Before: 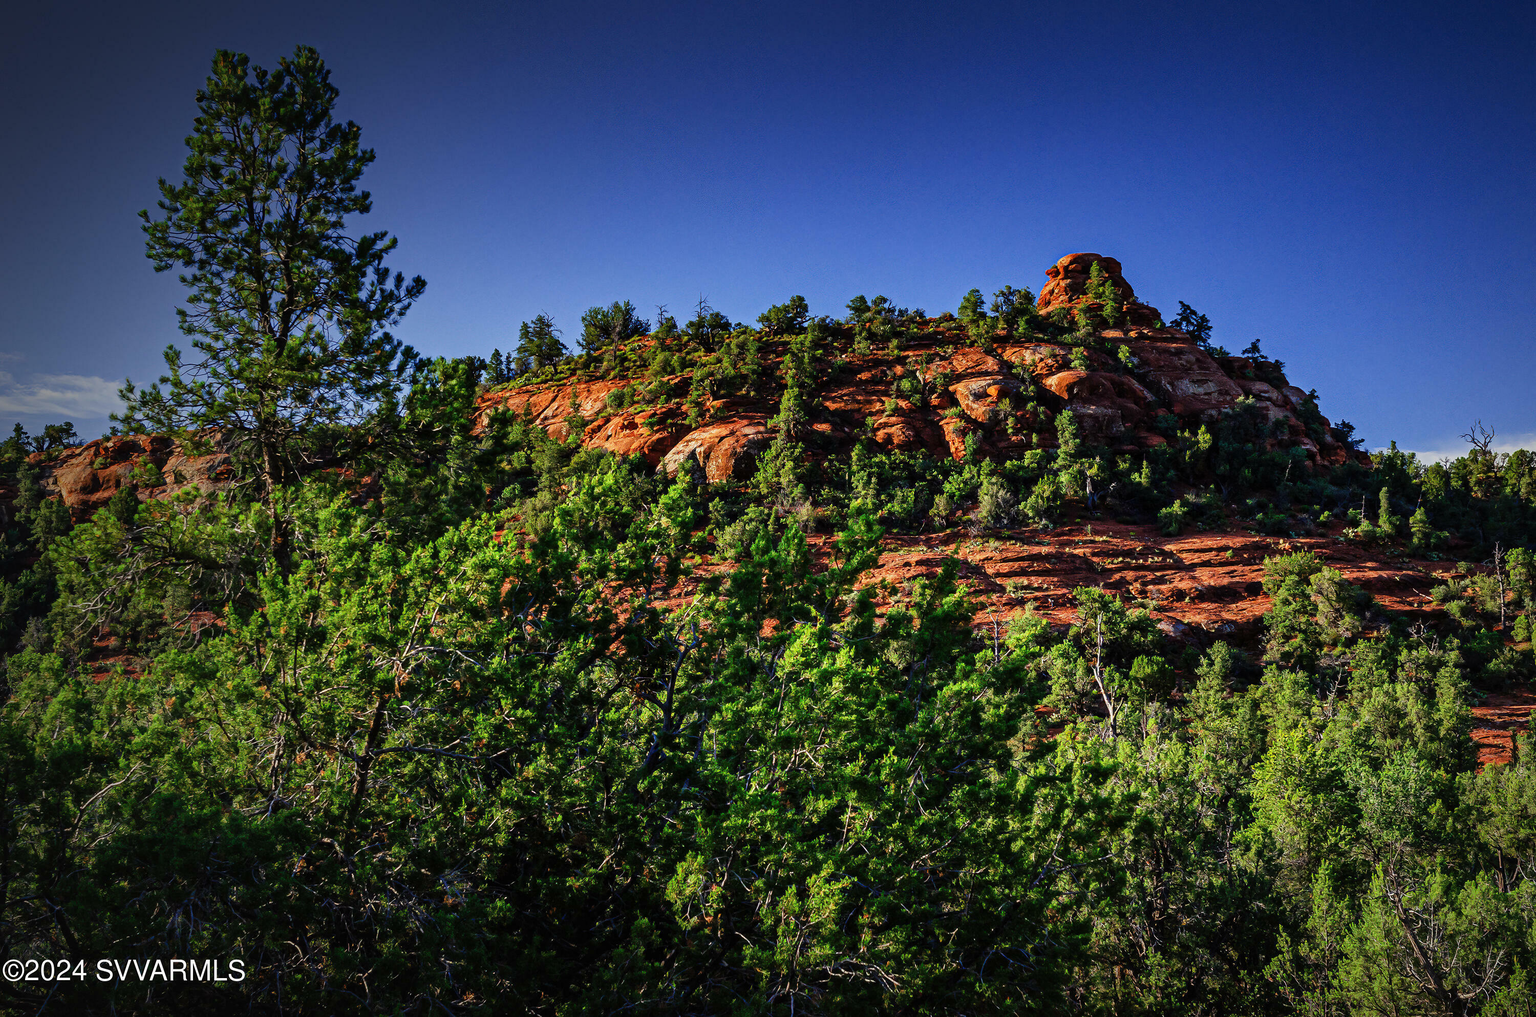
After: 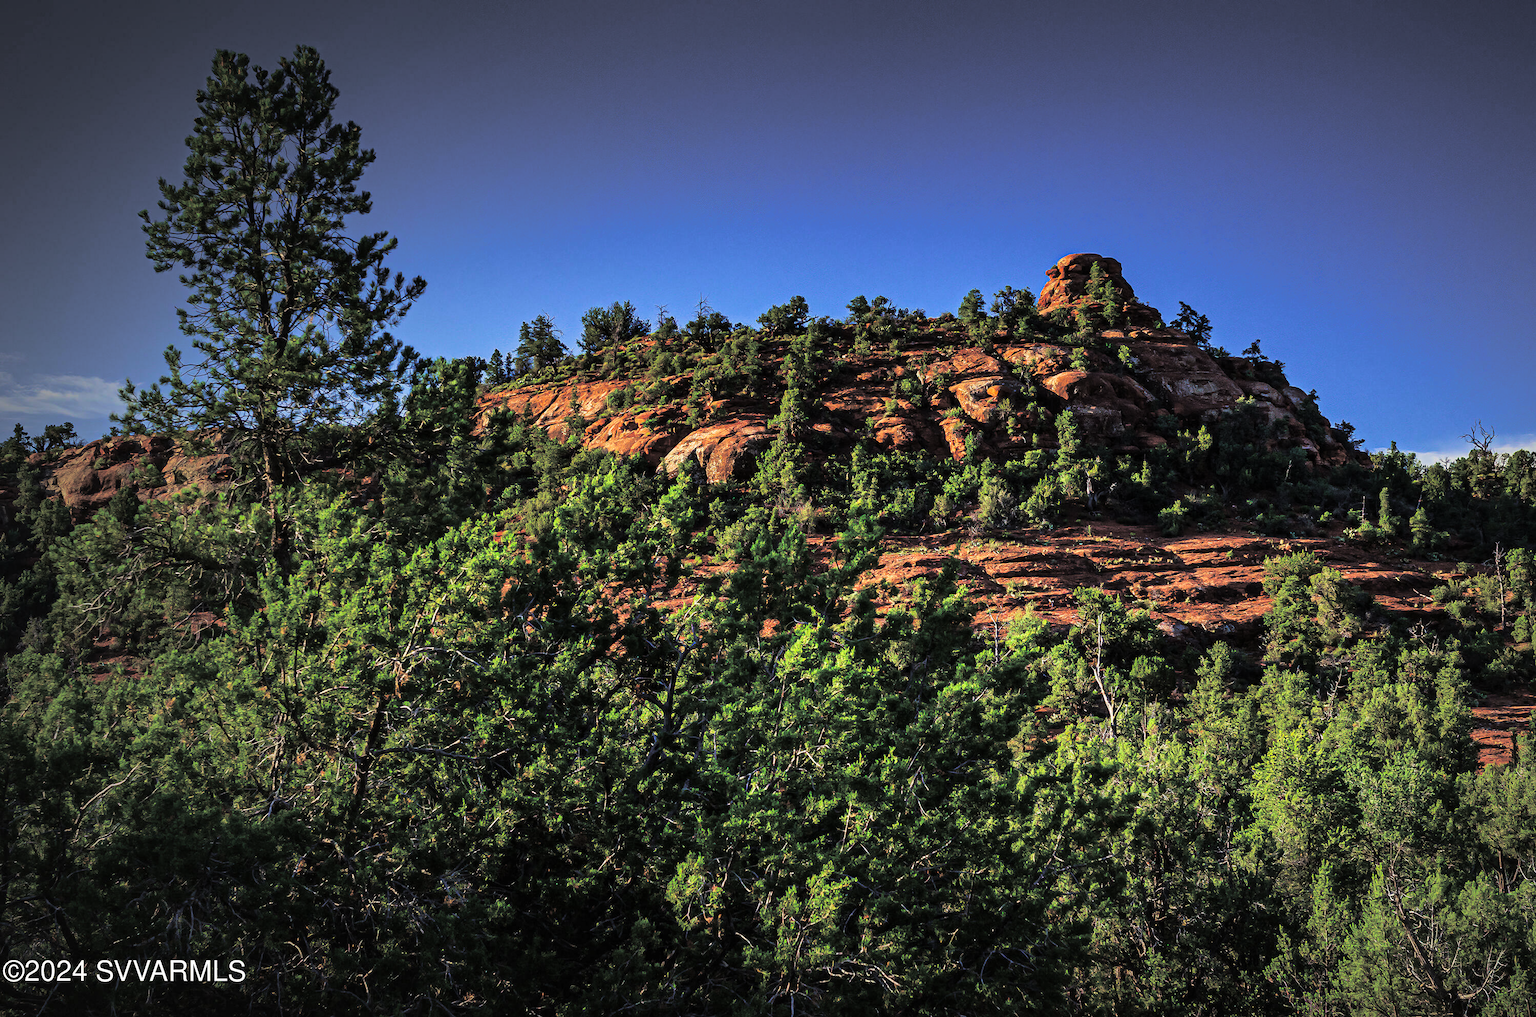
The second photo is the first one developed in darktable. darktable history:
velvia: strength 56%
exposure: exposure 0.2 EV, compensate highlight preservation false
split-toning: shadows › hue 43.2°, shadows › saturation 0, highlights › hue 50.4°, highlights › saturation 1
